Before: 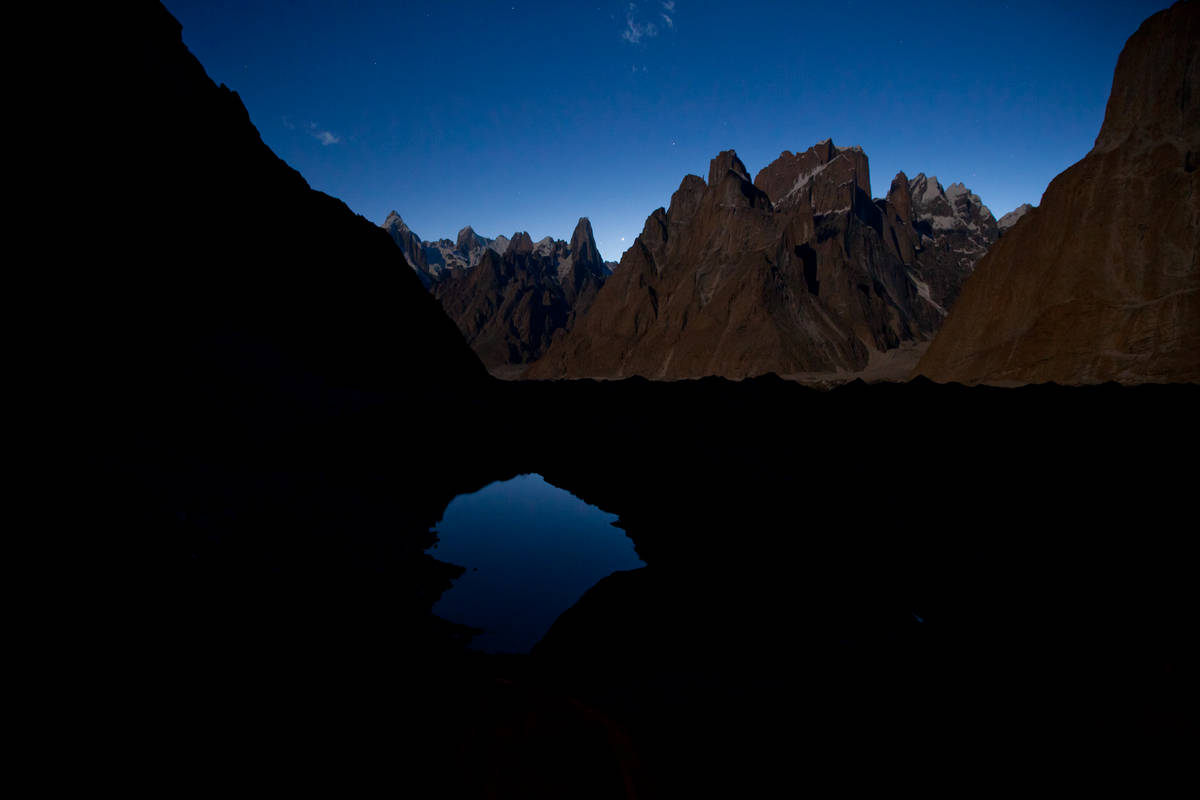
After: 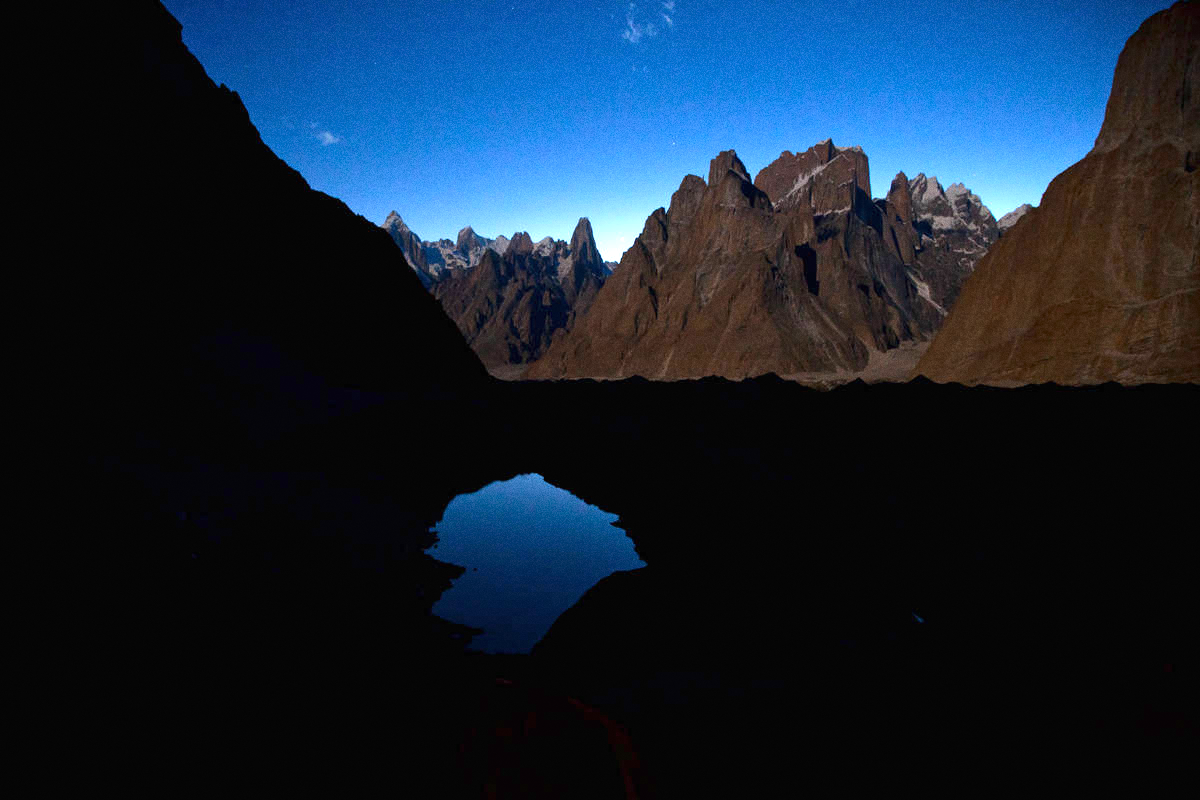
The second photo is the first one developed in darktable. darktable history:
grain: coarseness 0.09 ISO
exposure: black level correction 0, exposure 1.45 EV, compensate exposure bias true, compensate highlight preservation false
tone equalizer: on, module defaults
